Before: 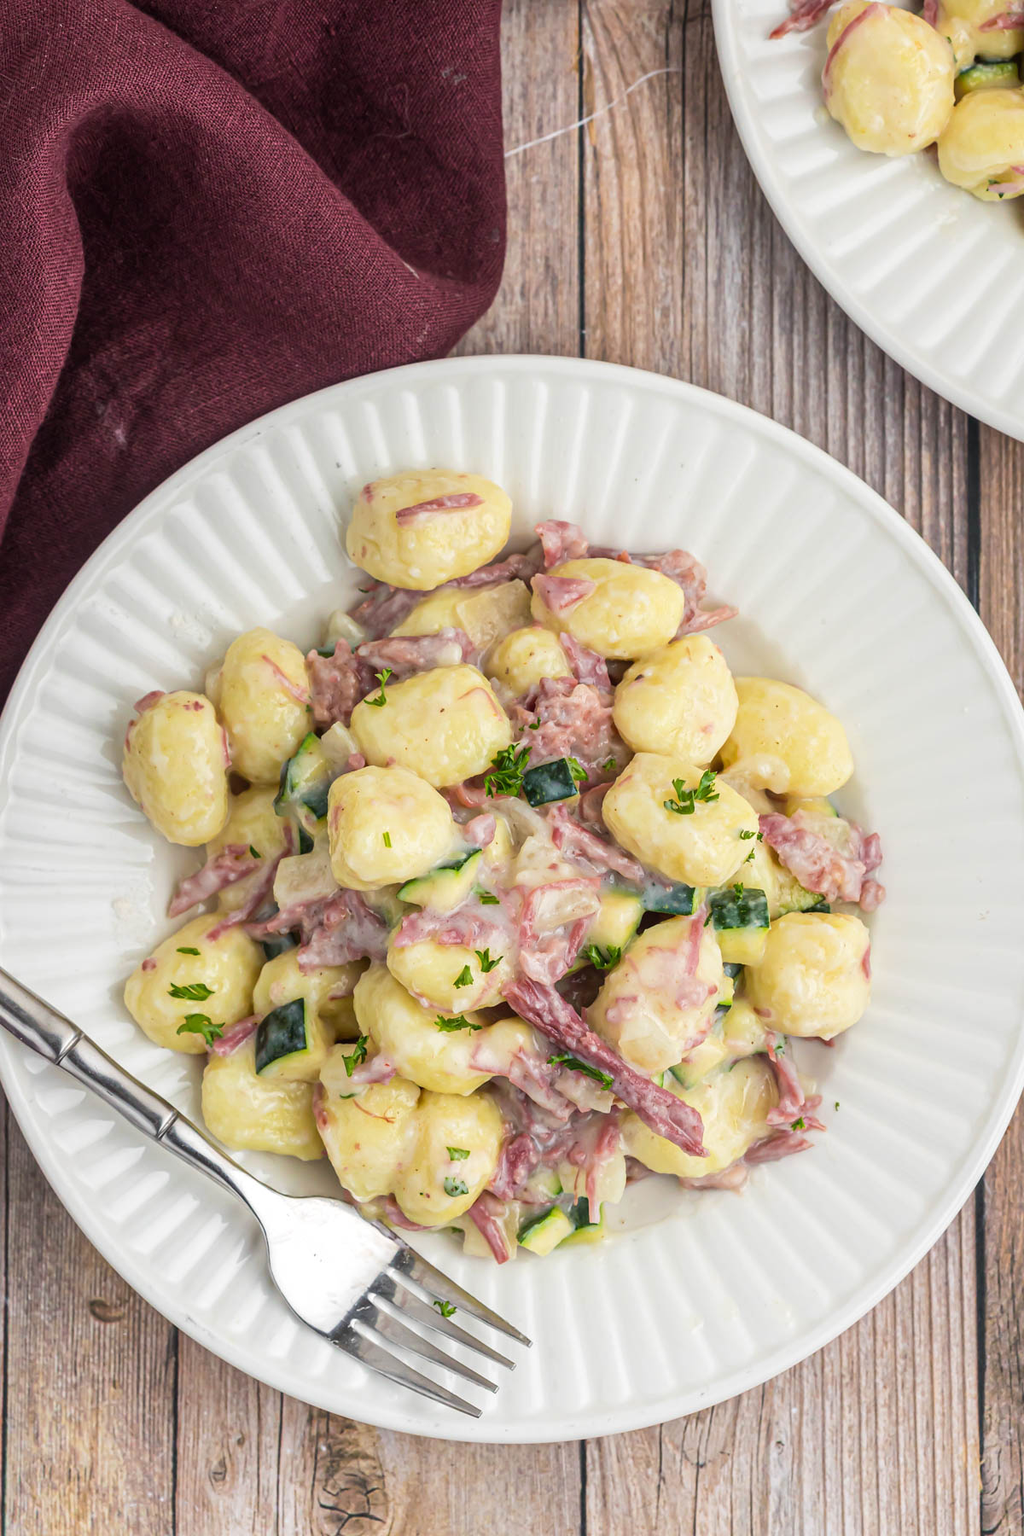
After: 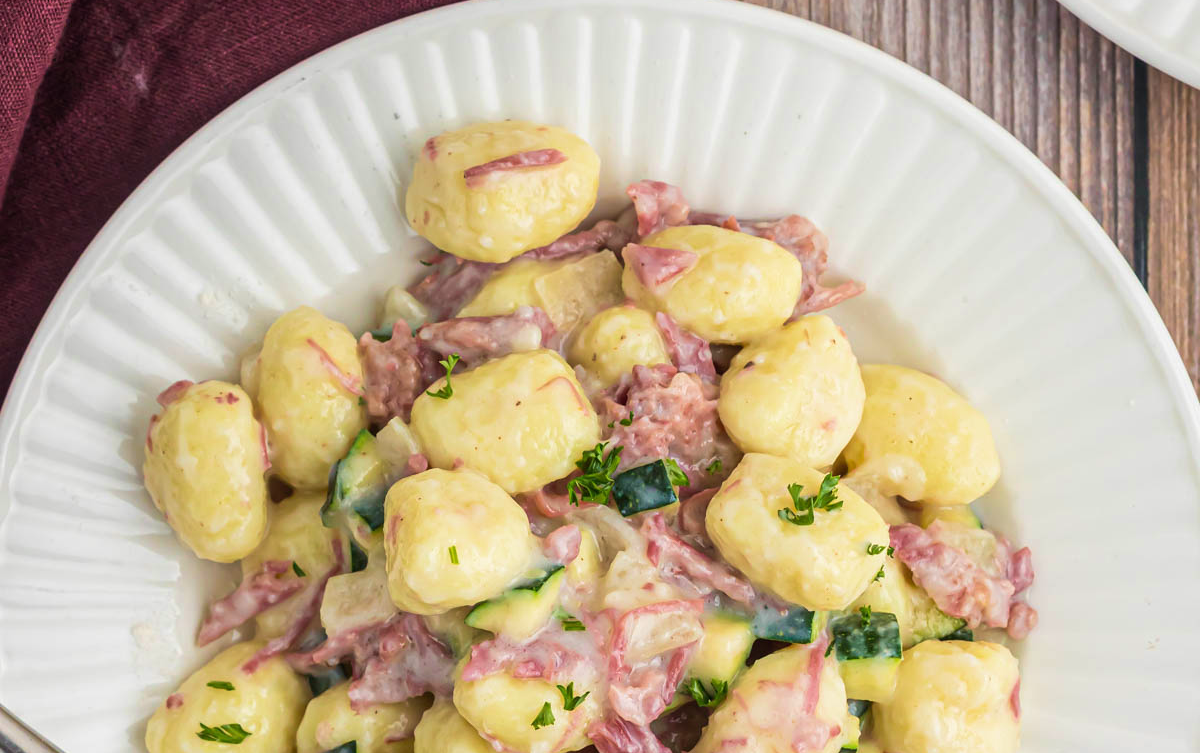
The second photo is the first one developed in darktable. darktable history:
crop and rotate: top 23.84%, bottom 34.294%
velvia: on, module defaults
